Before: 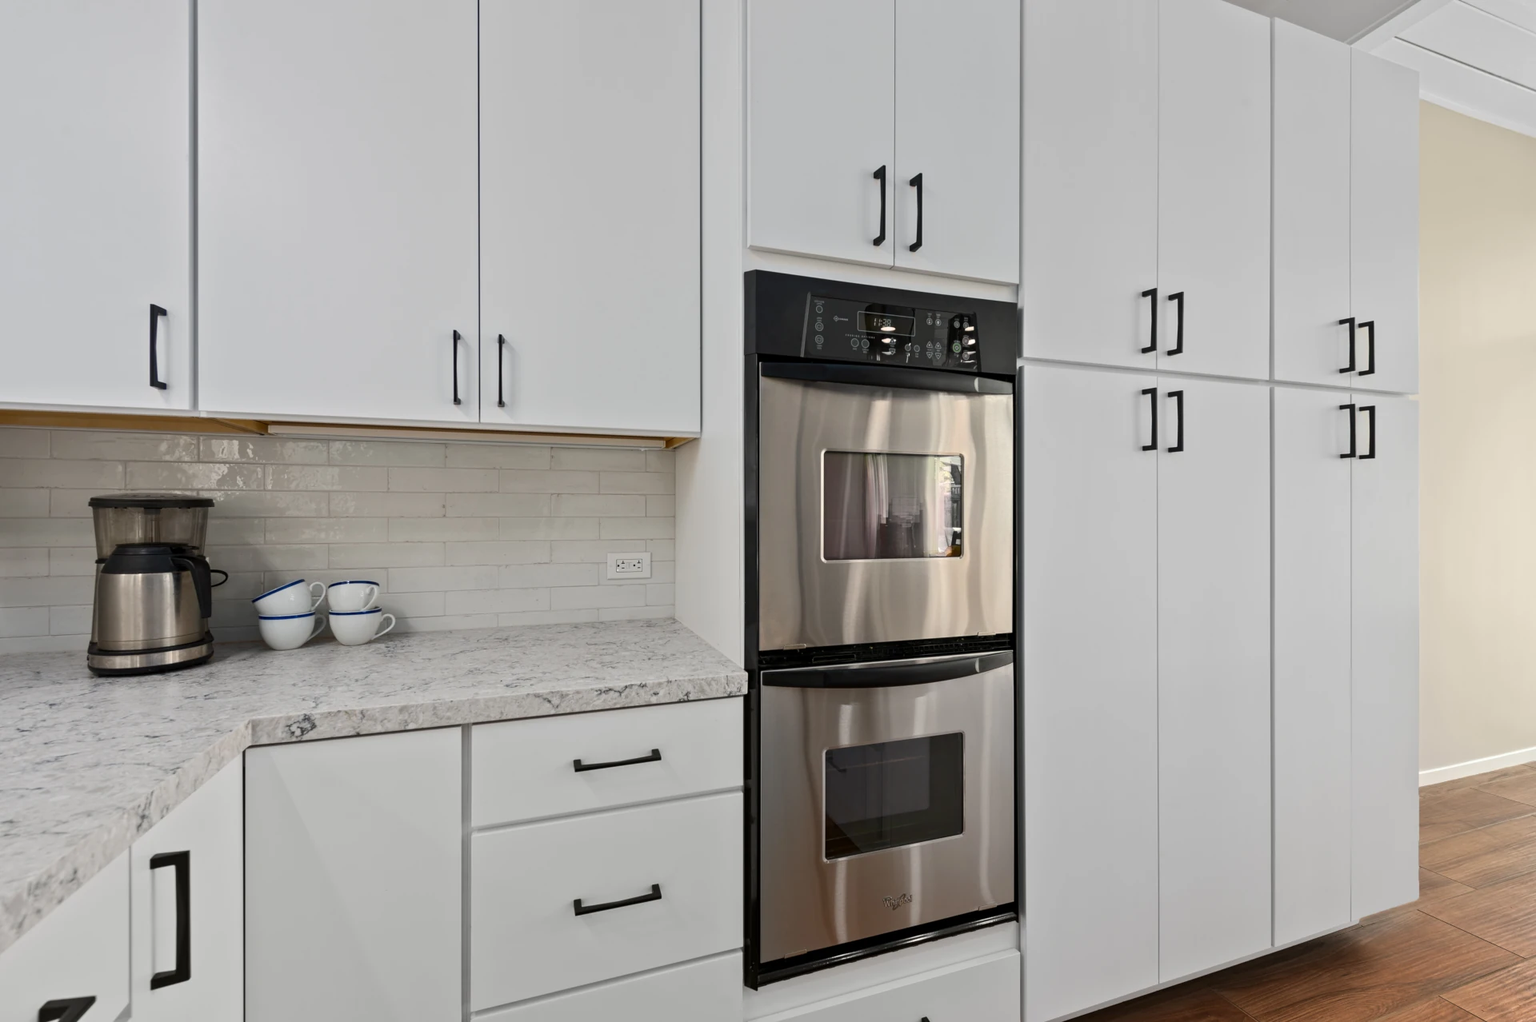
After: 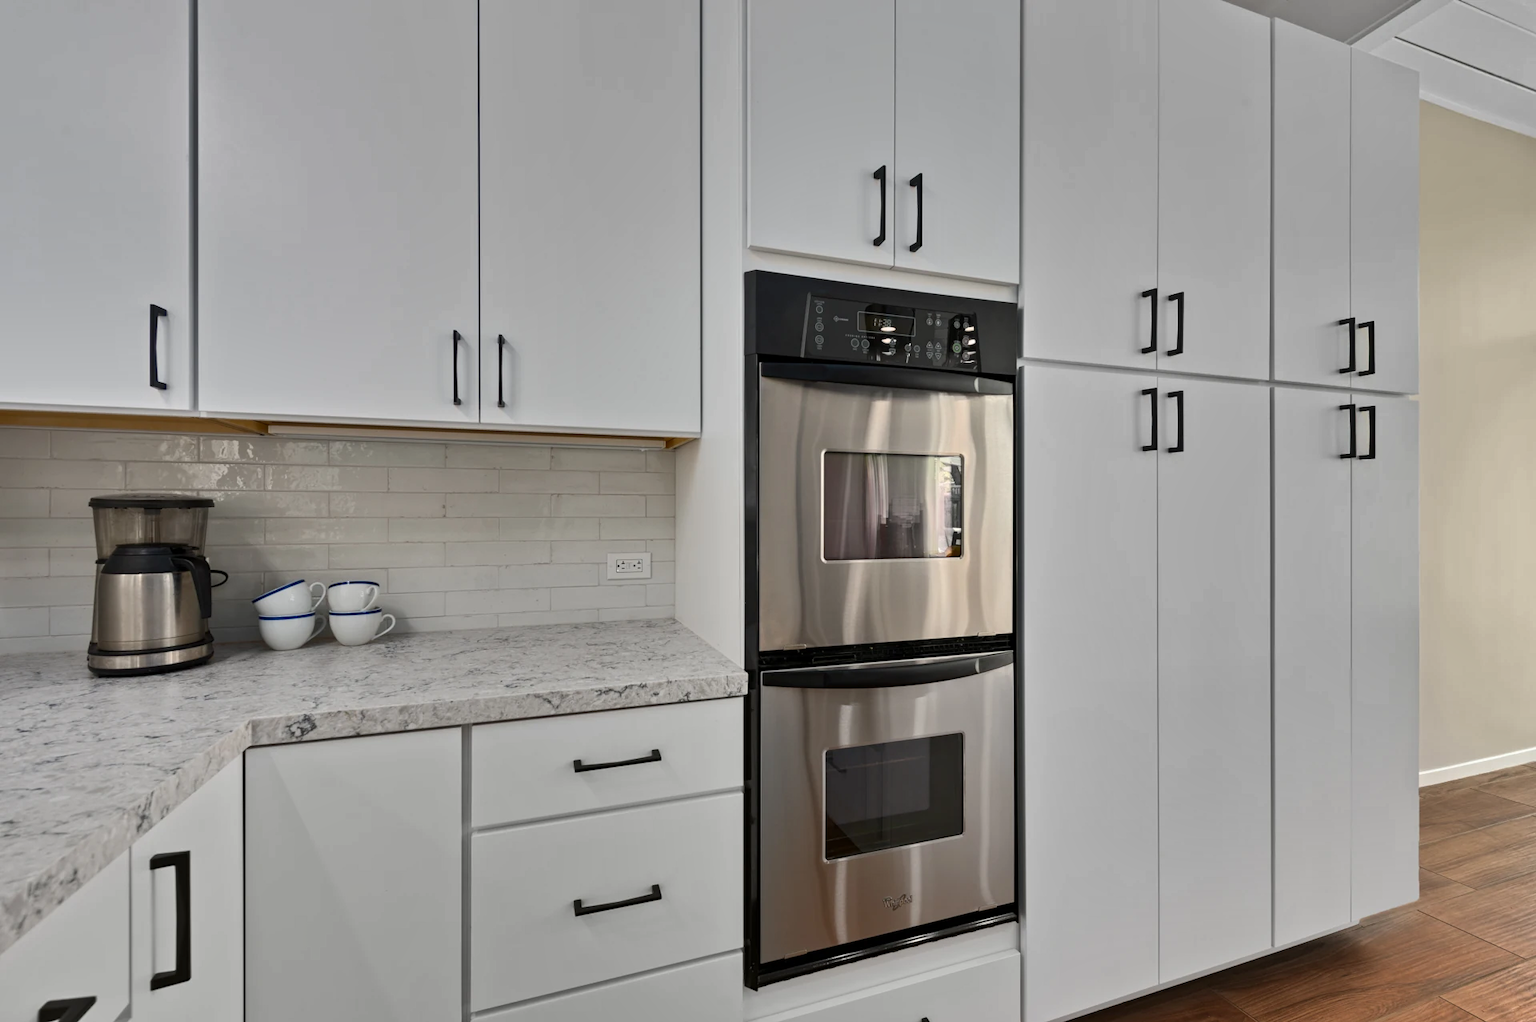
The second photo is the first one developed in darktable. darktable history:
shadows and highlights: radius 117.63, shadows 41.75, highlights -61.55, soften with gaussian
